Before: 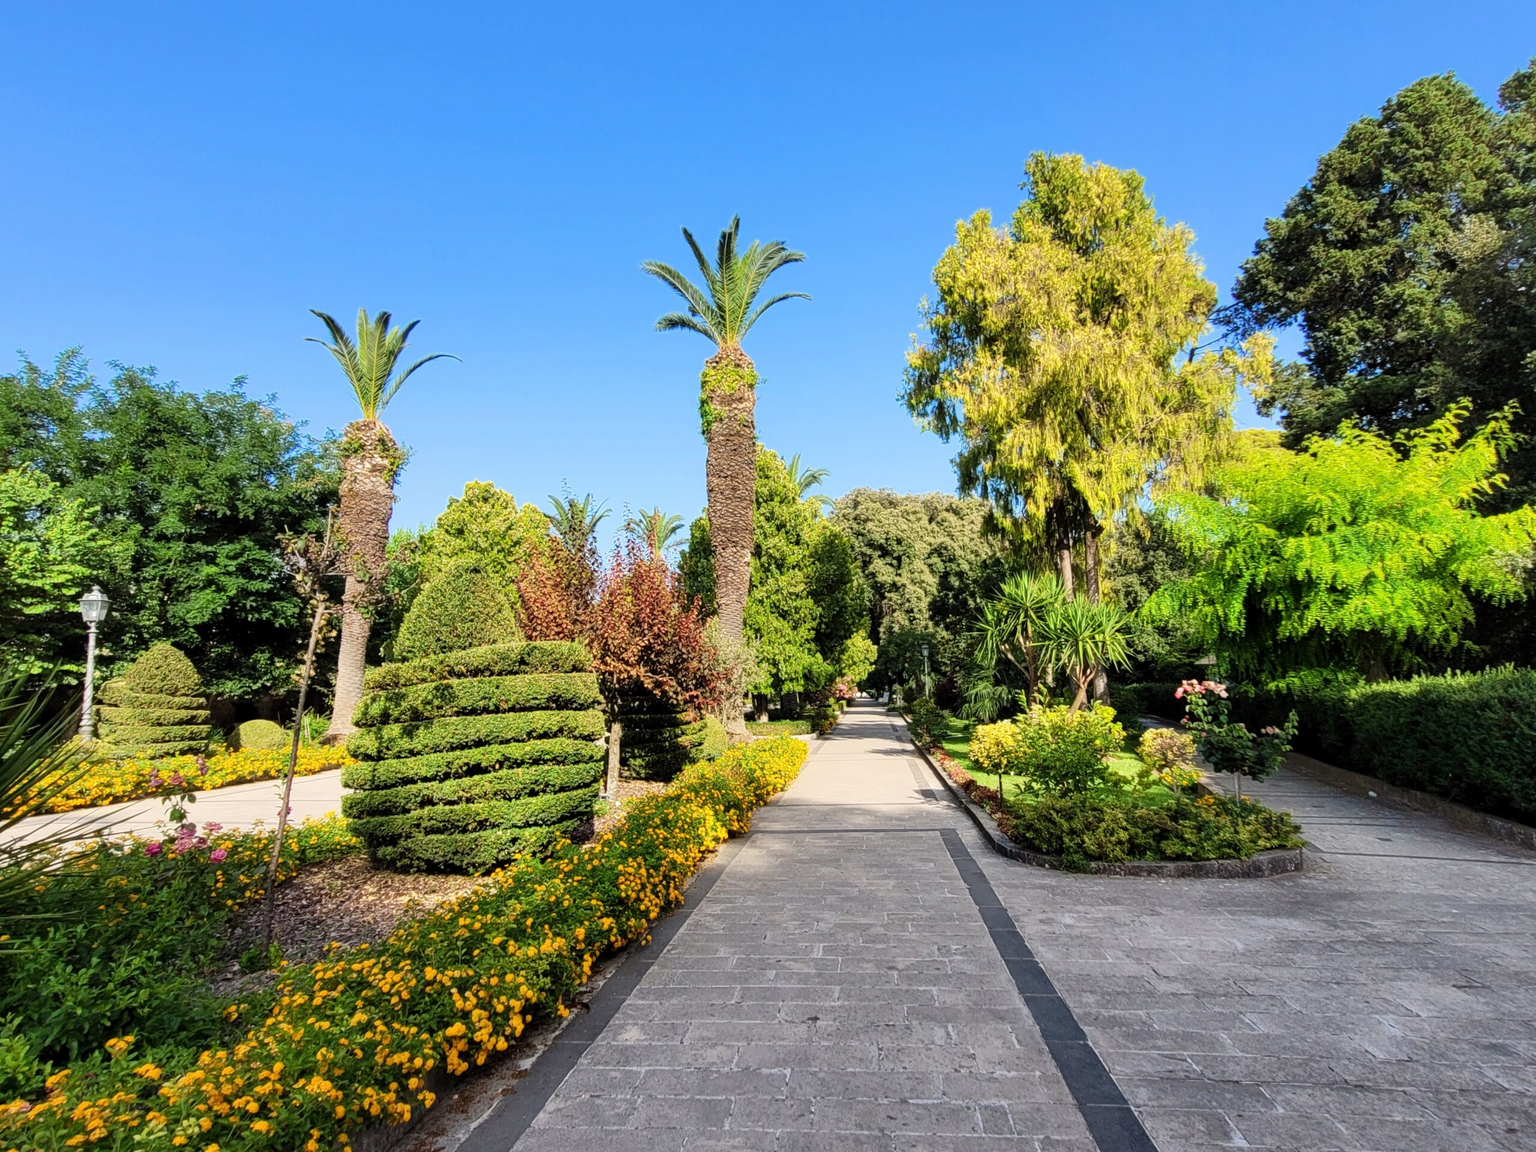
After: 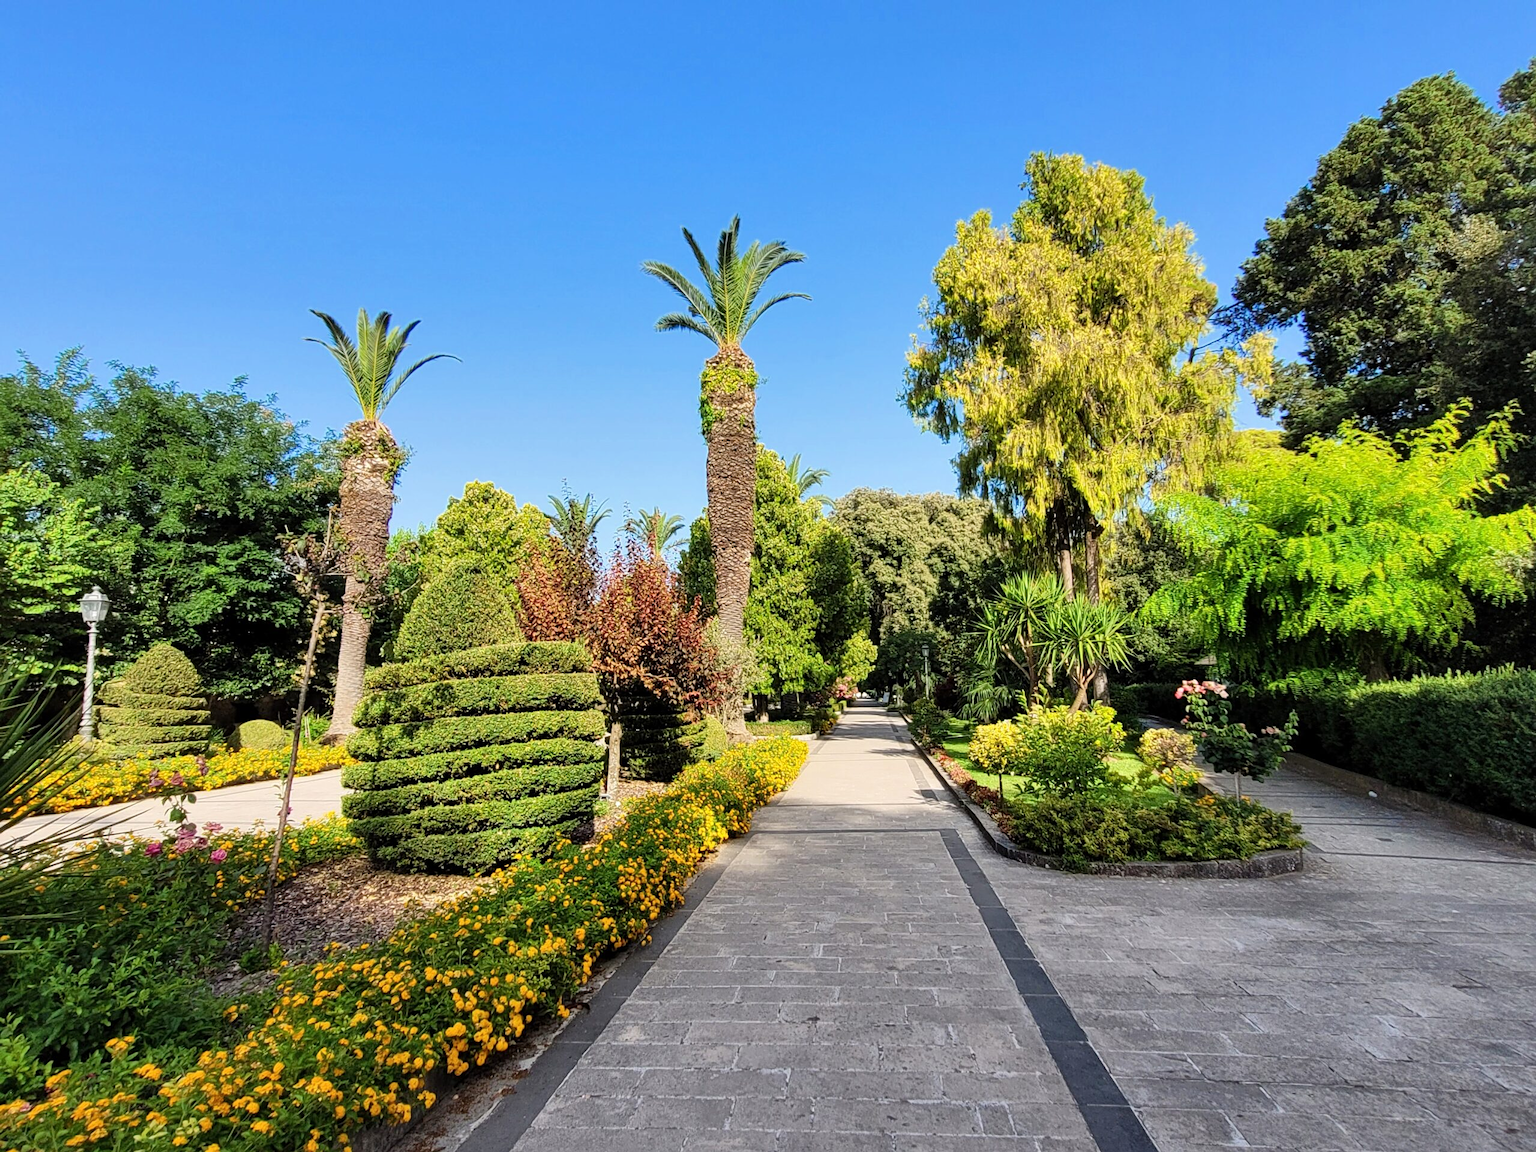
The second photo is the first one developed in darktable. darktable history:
shadows and highlights: shadows 32, highlights -32, soften with gaussian
sharpen: amount 0.2
